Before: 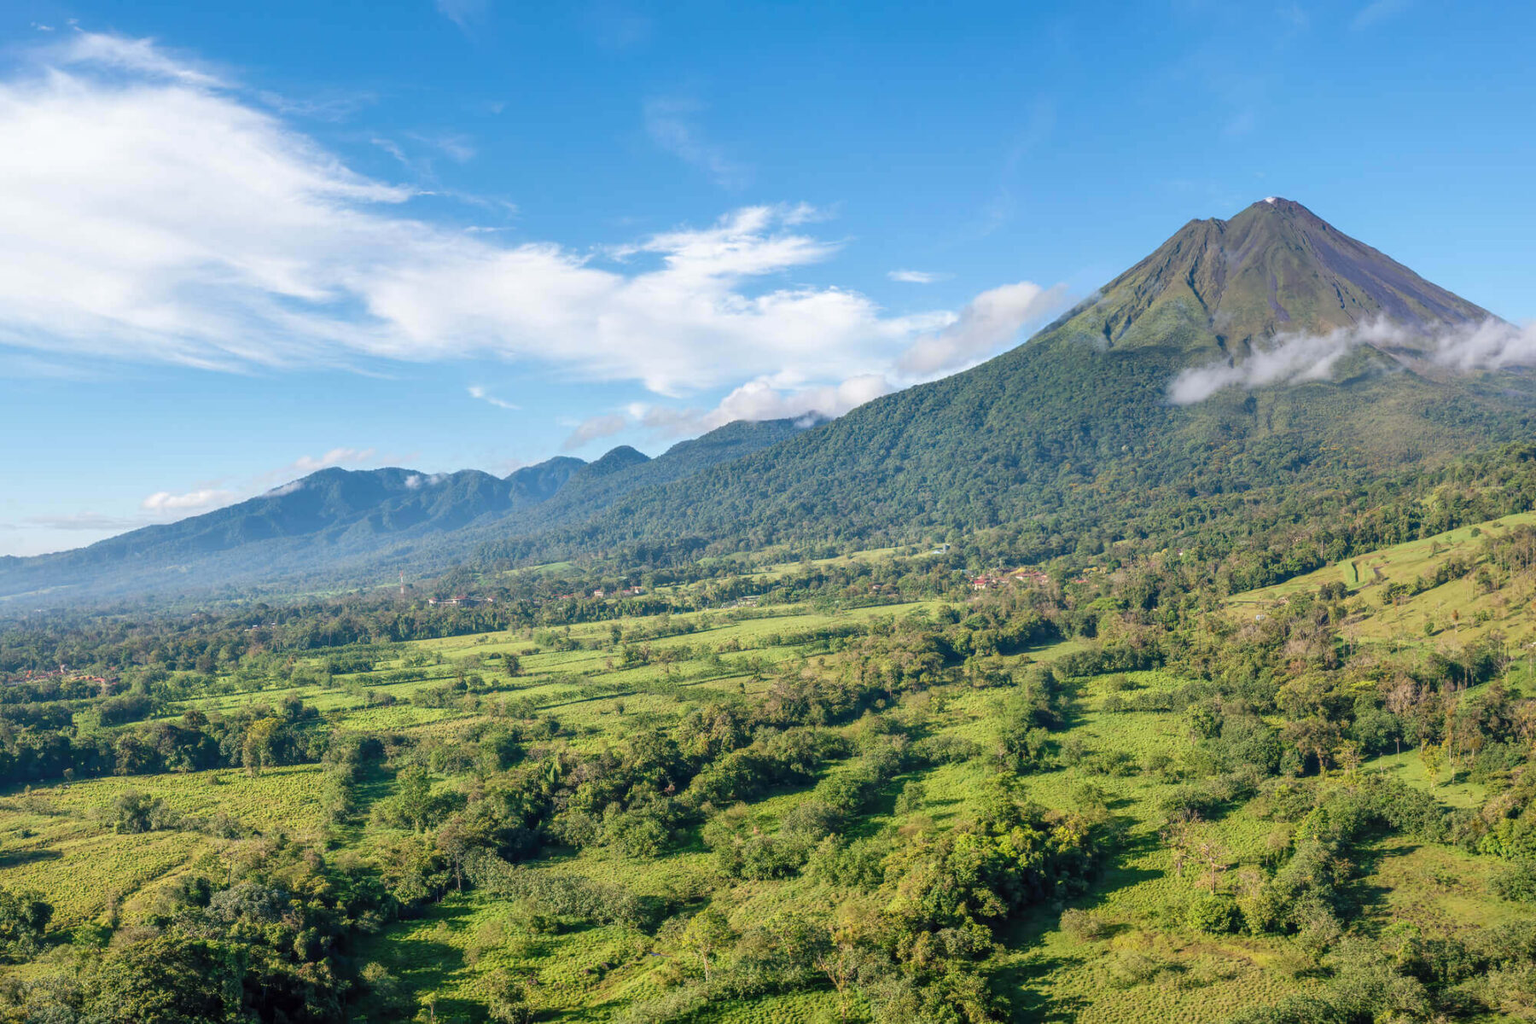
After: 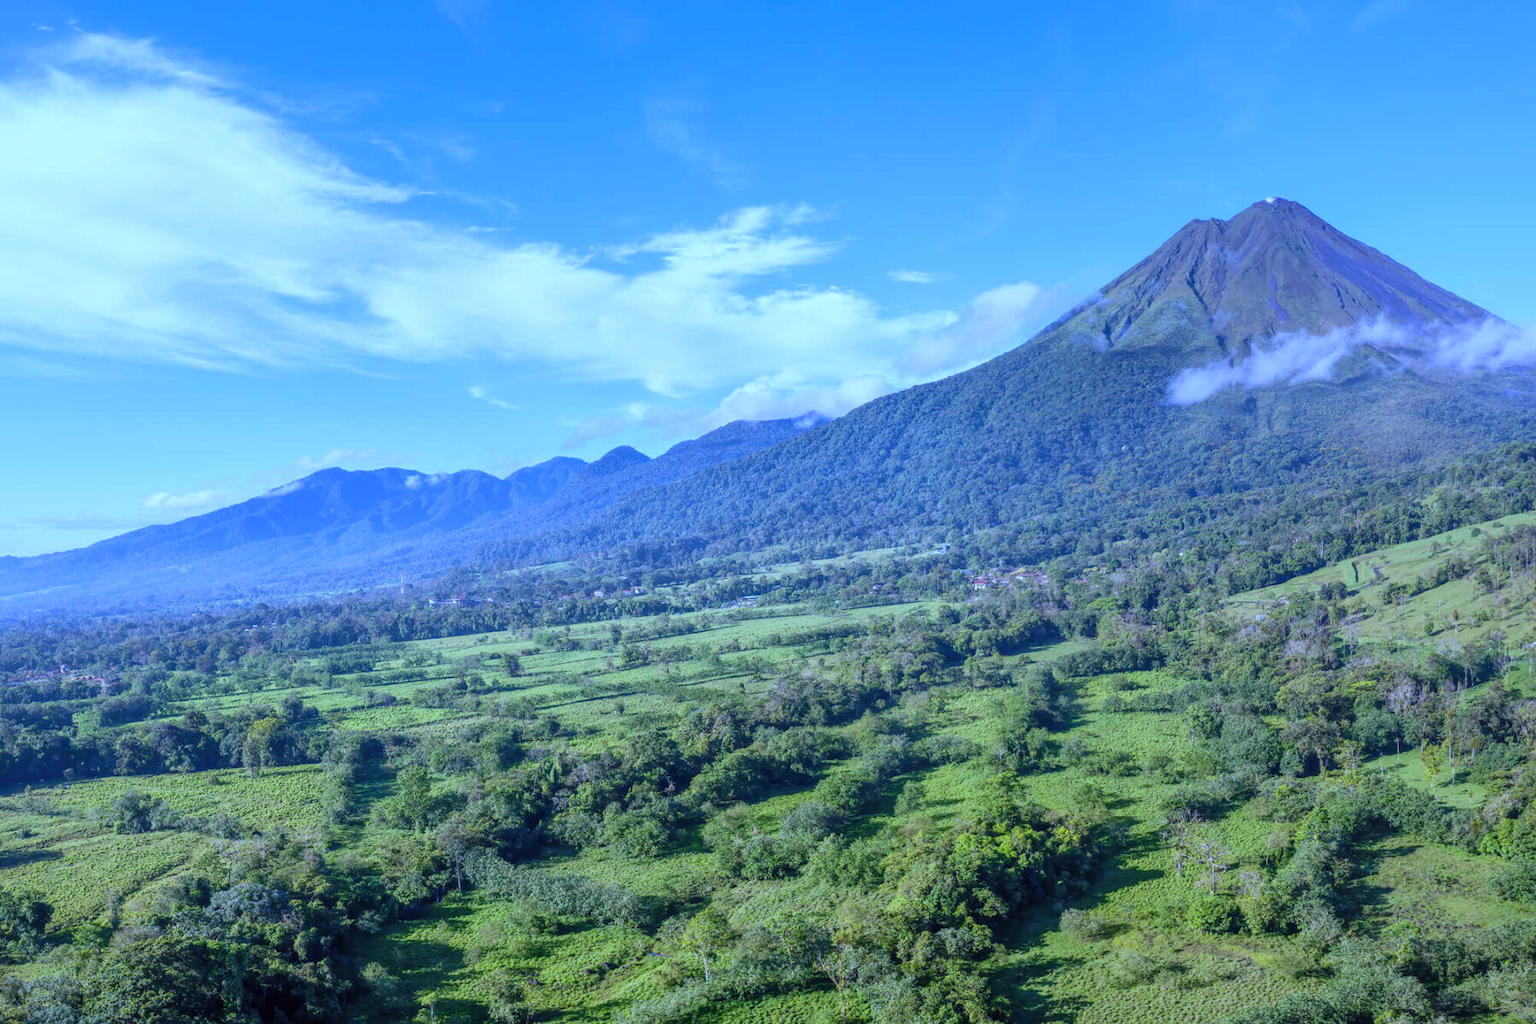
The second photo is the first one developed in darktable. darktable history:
tone equalizer: on, module defaults
white balance: red 0.766, blue 1.537
